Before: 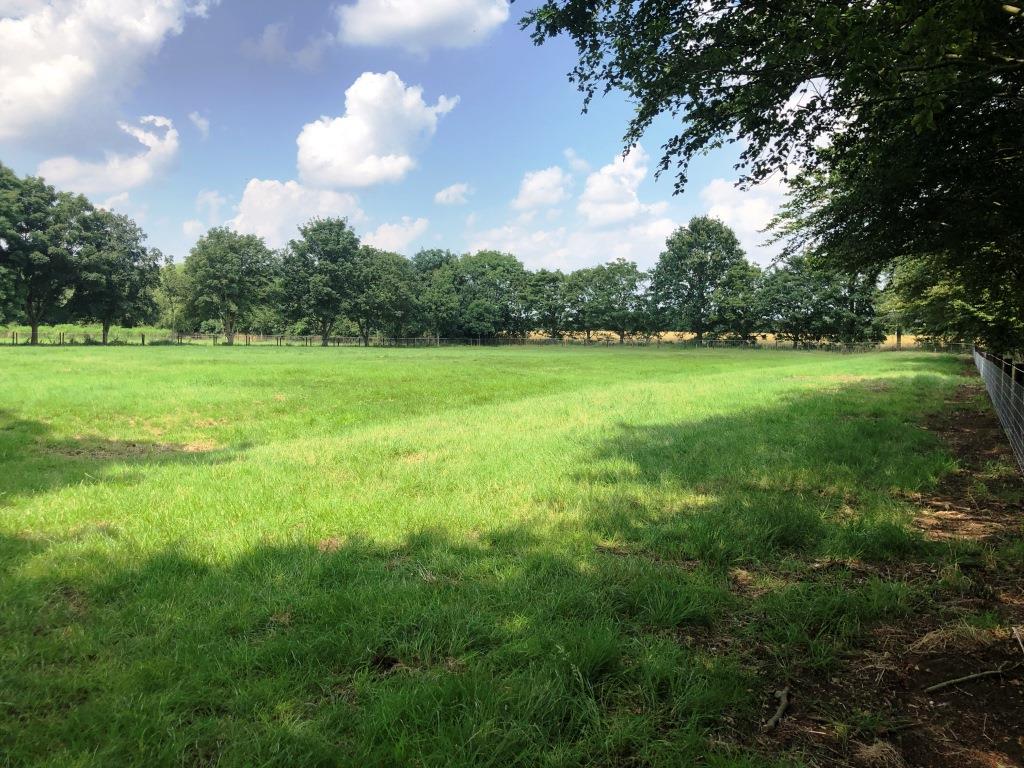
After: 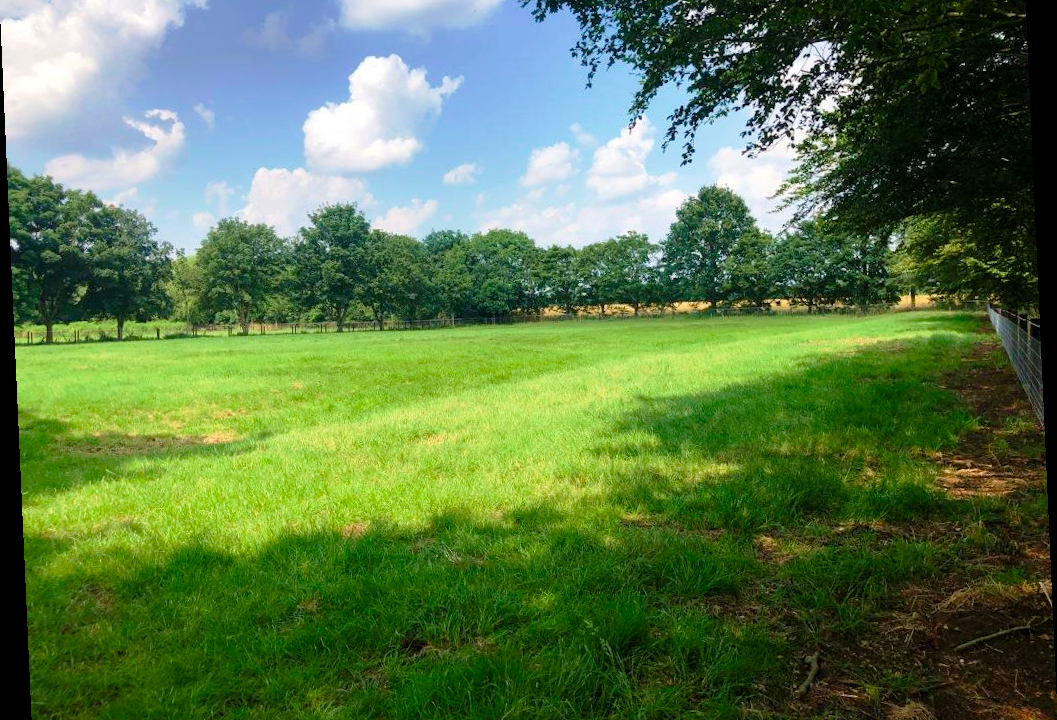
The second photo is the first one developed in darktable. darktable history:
rotate and perspective: rotation -2.56°, automatic cropping off
velvia: on, module defaults
color balance rgb: perceptual saturation grading › global saturation 20%, perceptual saturation grading › highlights -25%, perceptual saturation grading › shadows 25%
crop and rotate: top 5.609%, bottom 5.609%
